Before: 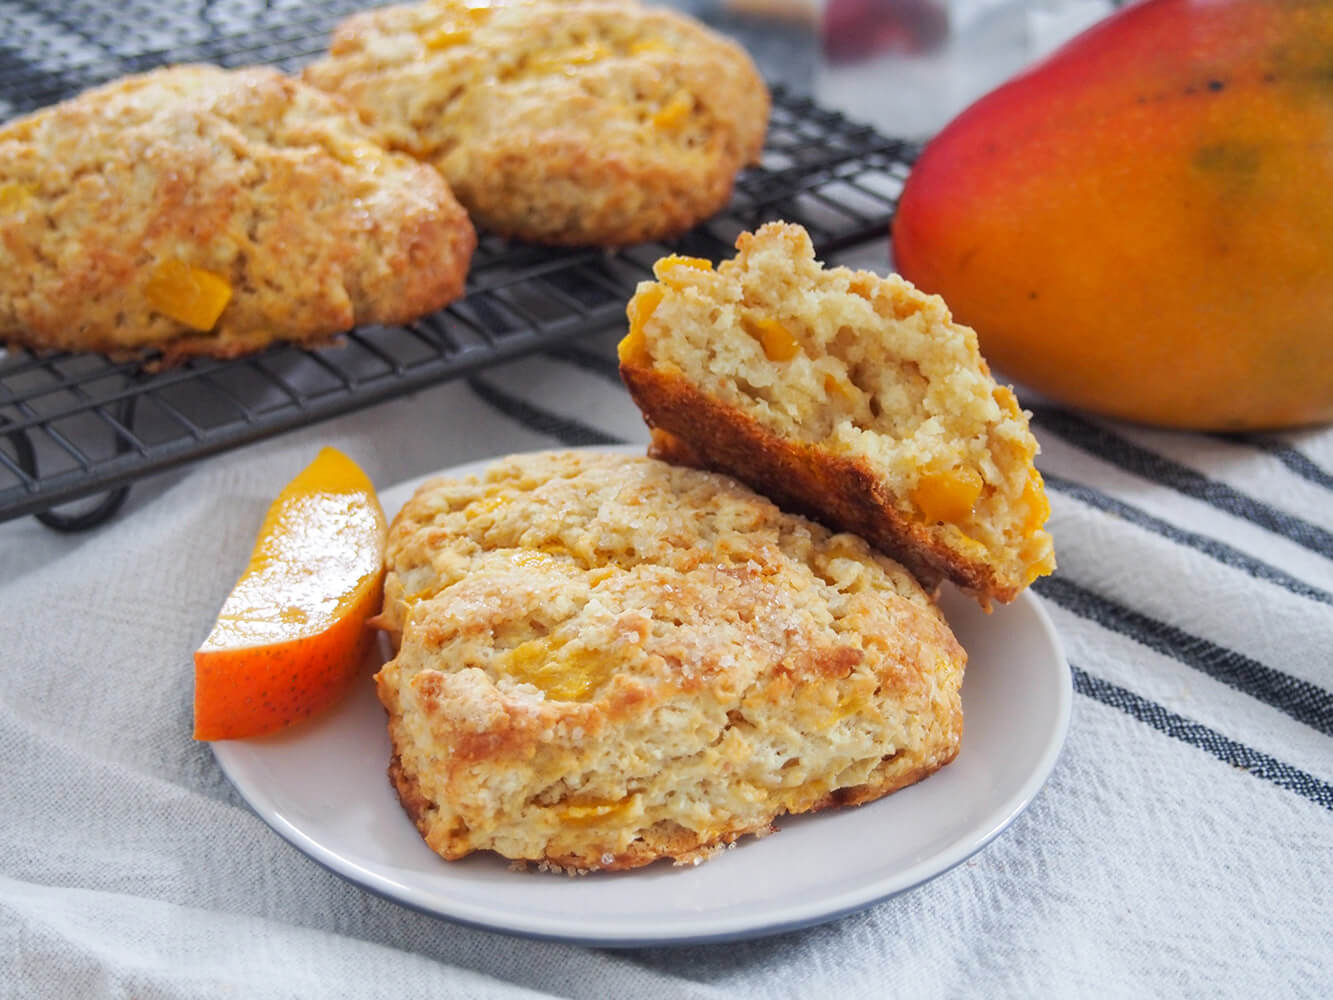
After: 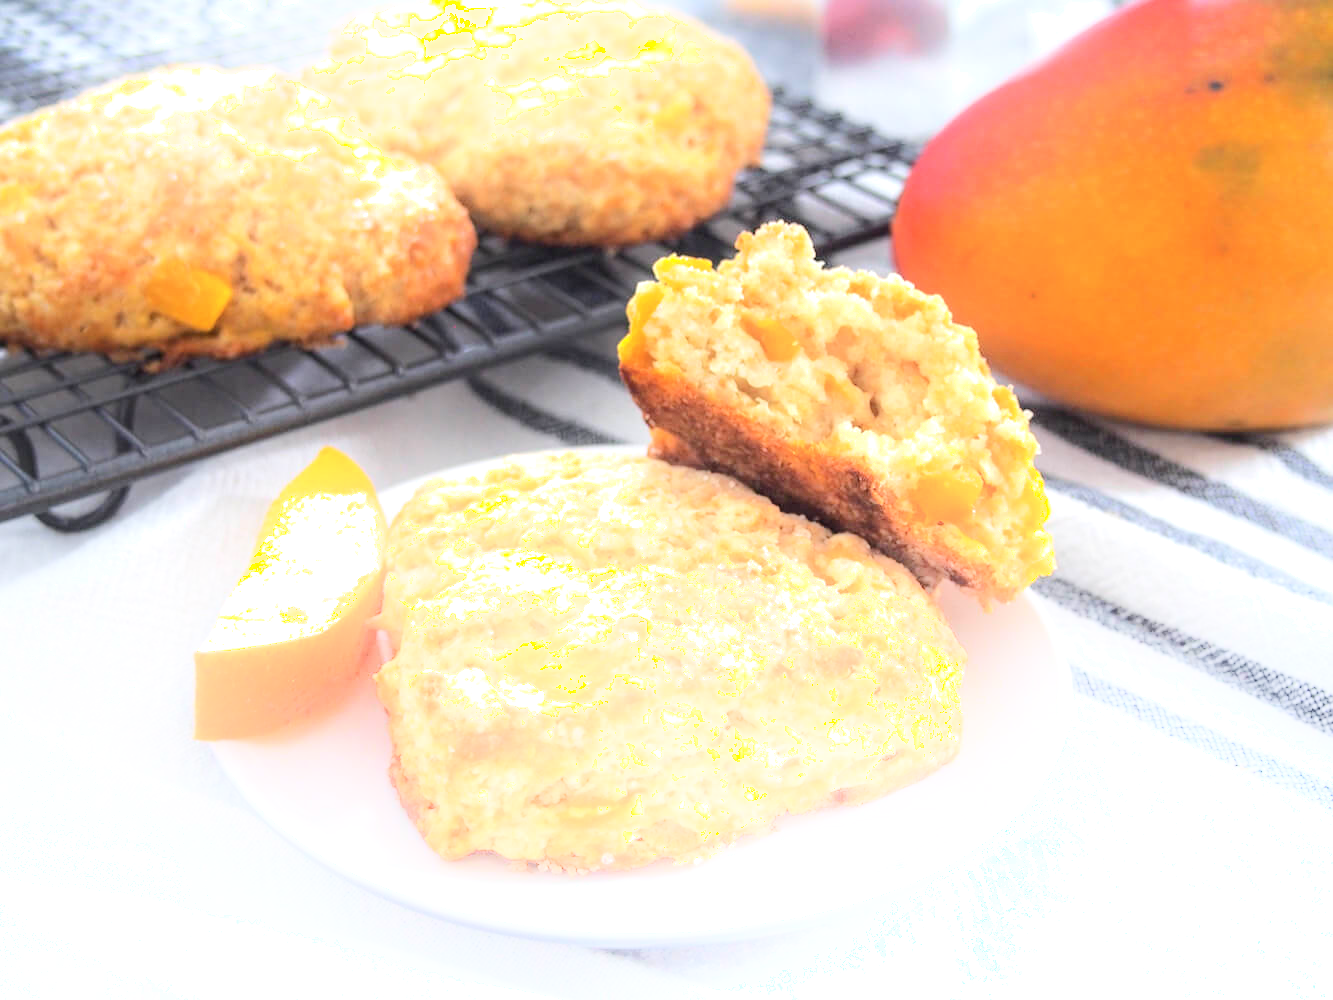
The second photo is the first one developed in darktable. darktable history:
shadows and highlights: shadows -54.3, highlights 86.09, soften with gaussian
exposure: black level correction 0, exposure 0.9 EV, compensate highlight preservation false
